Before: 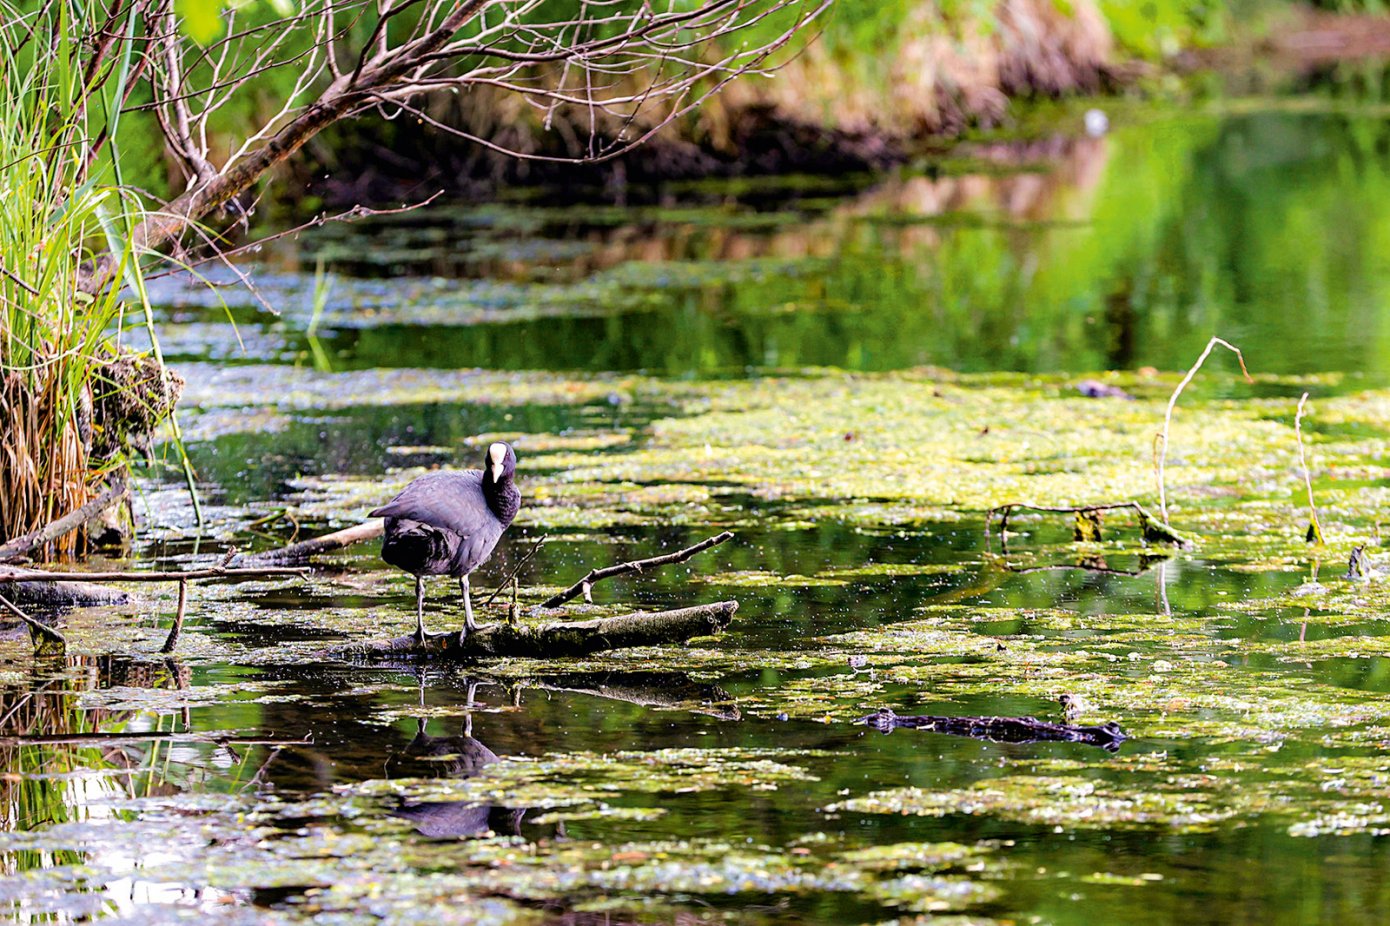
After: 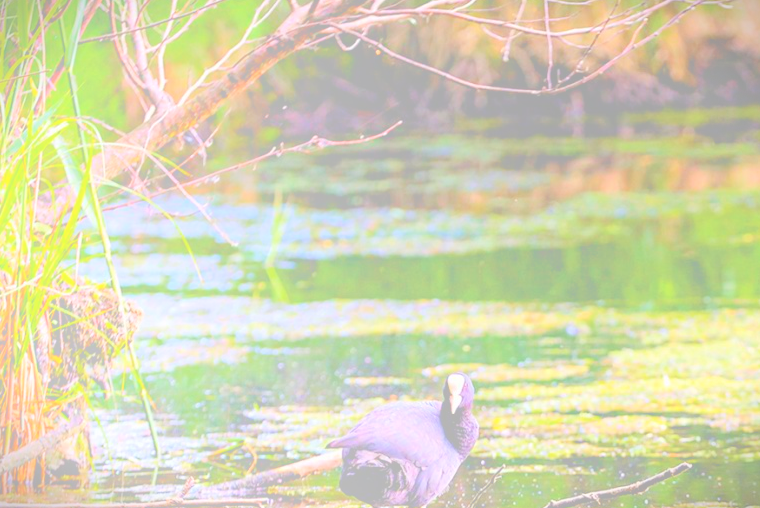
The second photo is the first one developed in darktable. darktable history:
crop and rotate: left 3.047%, top 7.509%, right 42.236%, bottom 37.598%
bloom: size 70%, threshold 25%, strength 70%
tone equalizer: -7 EV 0.18 EV, -6 EV 0.12 EV, -5 EV 0.08 EV, -4 EV 0.04 EV, -2 EV -0.02 EV, -1 EV -0.04 EV, +0 EV -0.06 EV, luminance estimator HSV value / RGB max
vignetting: fall-off start 100%, brightness -0.406, saturation -0.3, width/height ratio 1.324, dithering 8-bit output, unbound false
